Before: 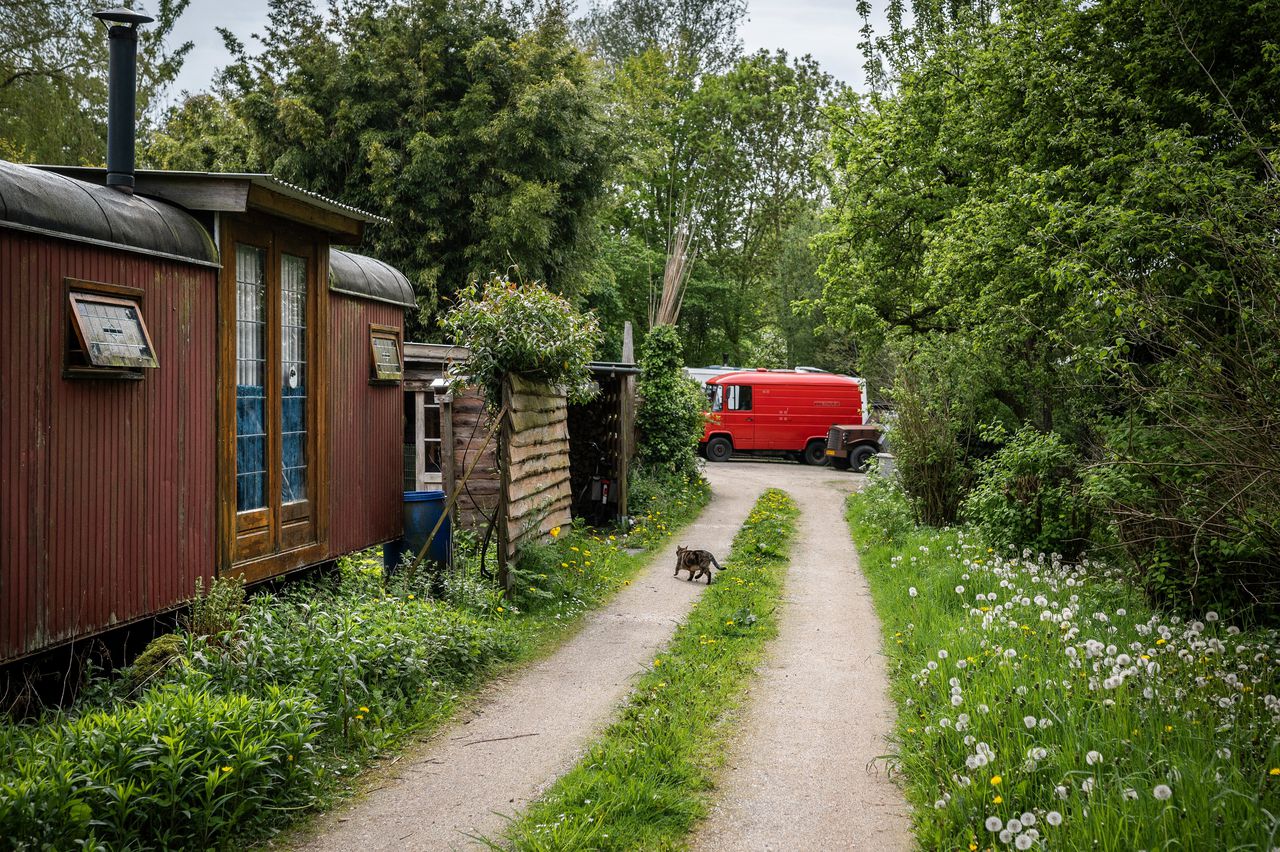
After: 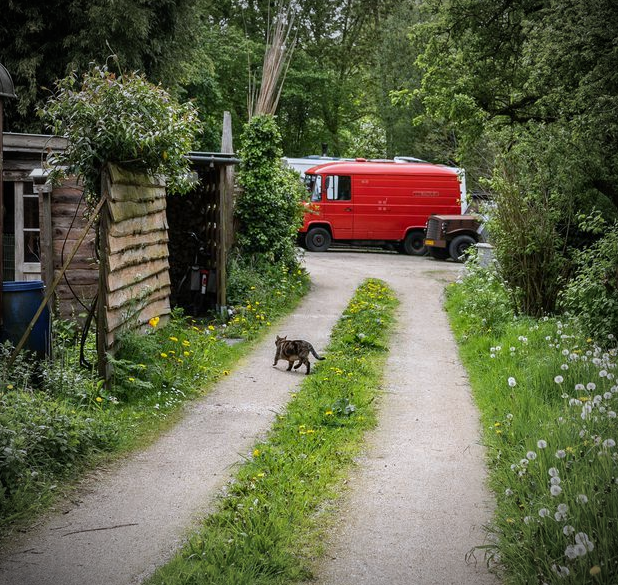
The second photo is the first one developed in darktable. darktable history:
white balance: red 0.974, blue 1.044
vignetting: fall-off start 67.5%, fall-off radius 67.23%, brightness -0.813, automatic ratio true
crop: left 31.379%, top 24.658%, right 20.326%, bottom 6.628%
